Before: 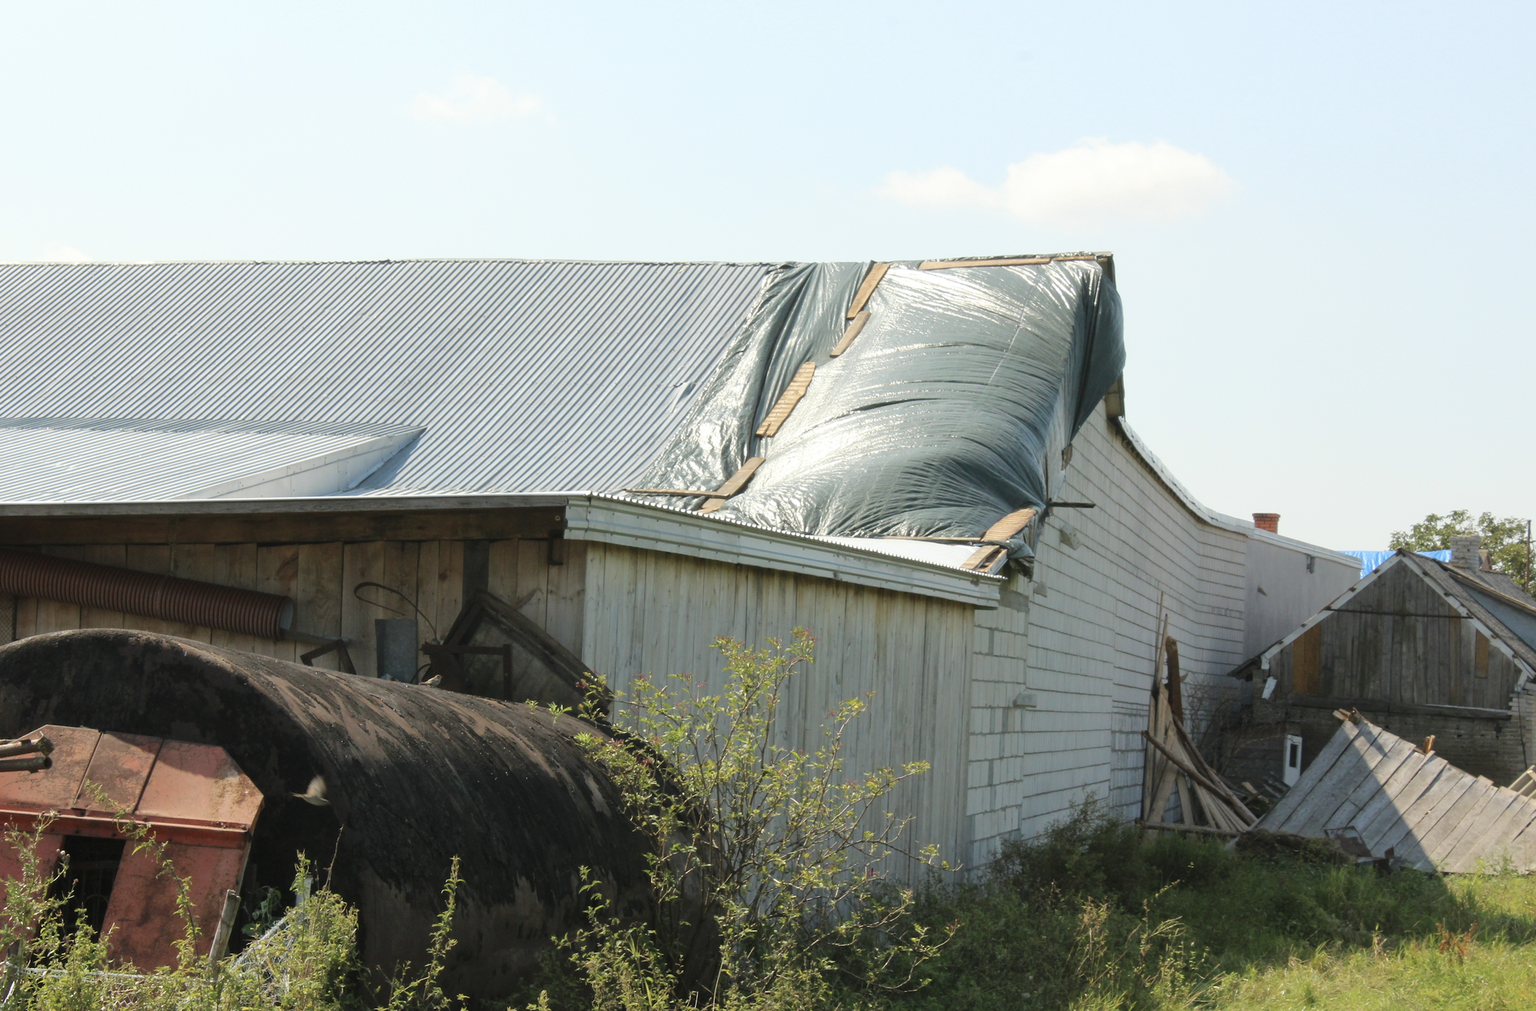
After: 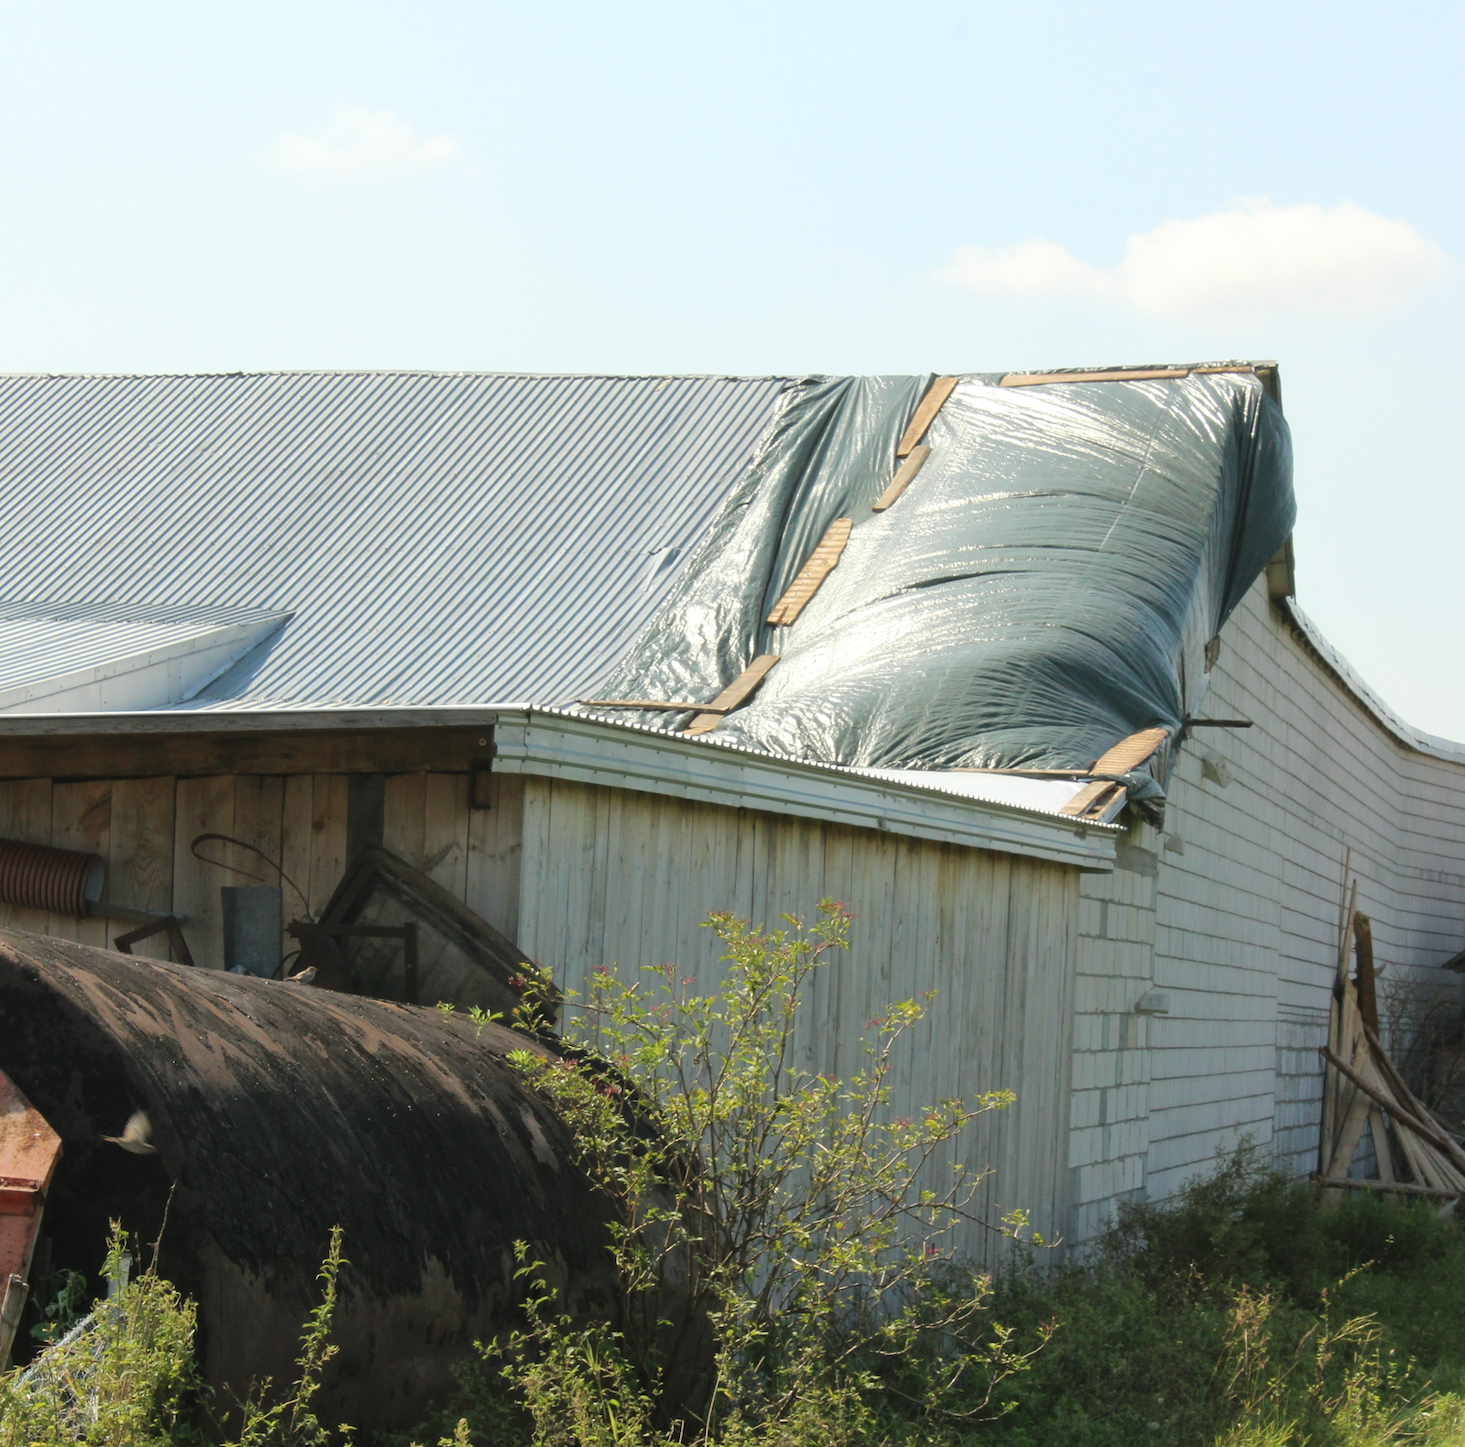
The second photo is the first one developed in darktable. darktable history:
crop and rotate: left 14.405%, right 18.984%
